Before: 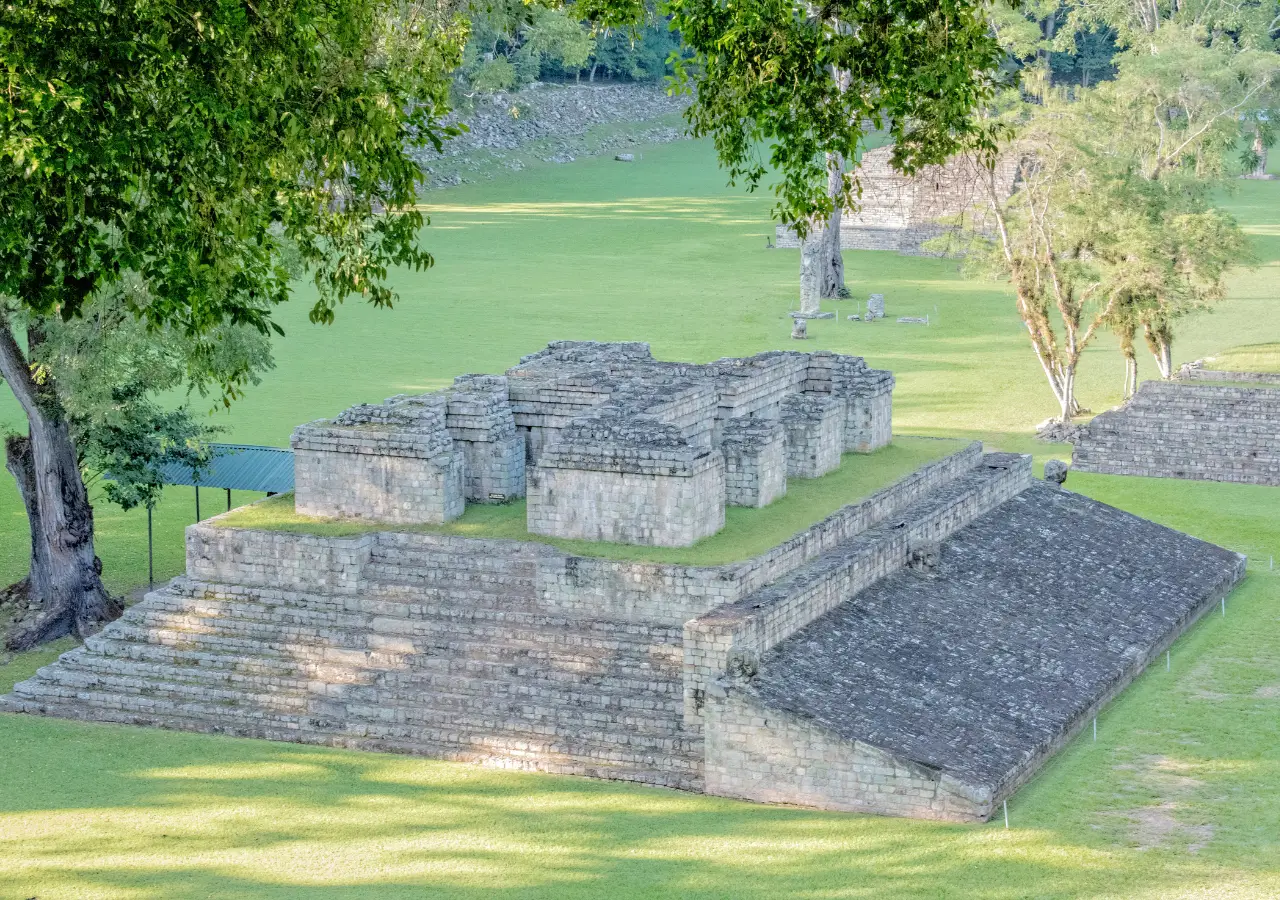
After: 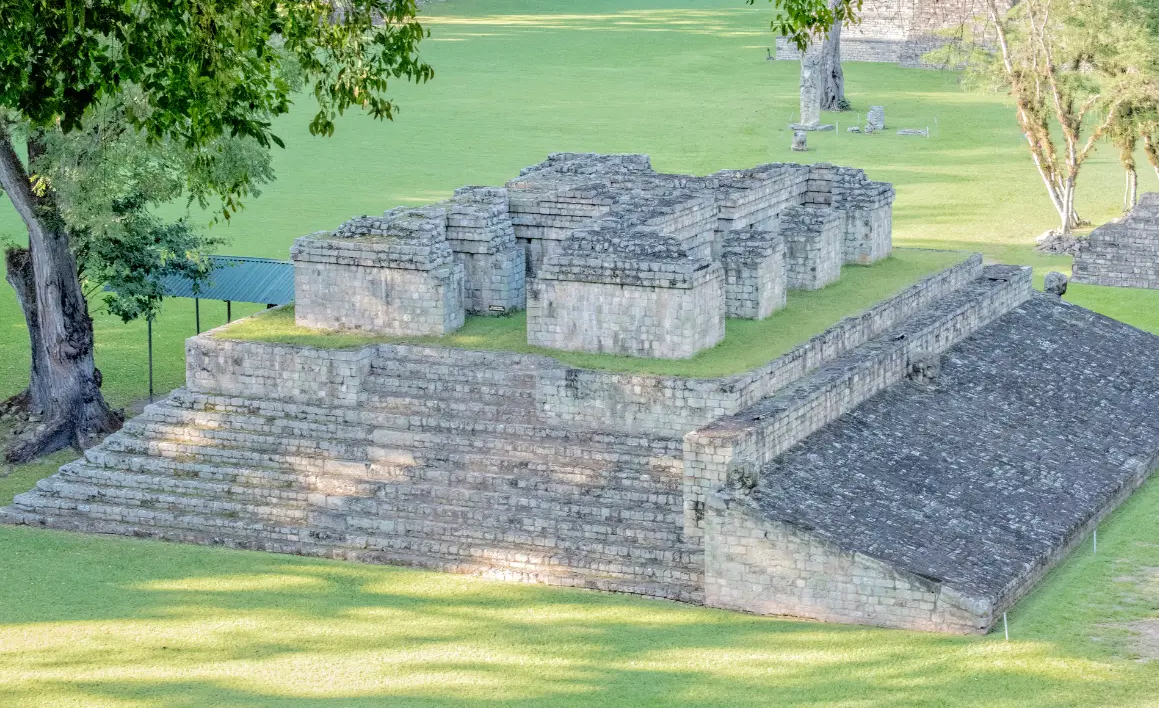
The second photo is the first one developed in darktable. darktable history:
crop: top 20.916%, right 9.437%, bottom 0.316%
contrast brightness saturation: contrast 0.08, saturation 0.02
